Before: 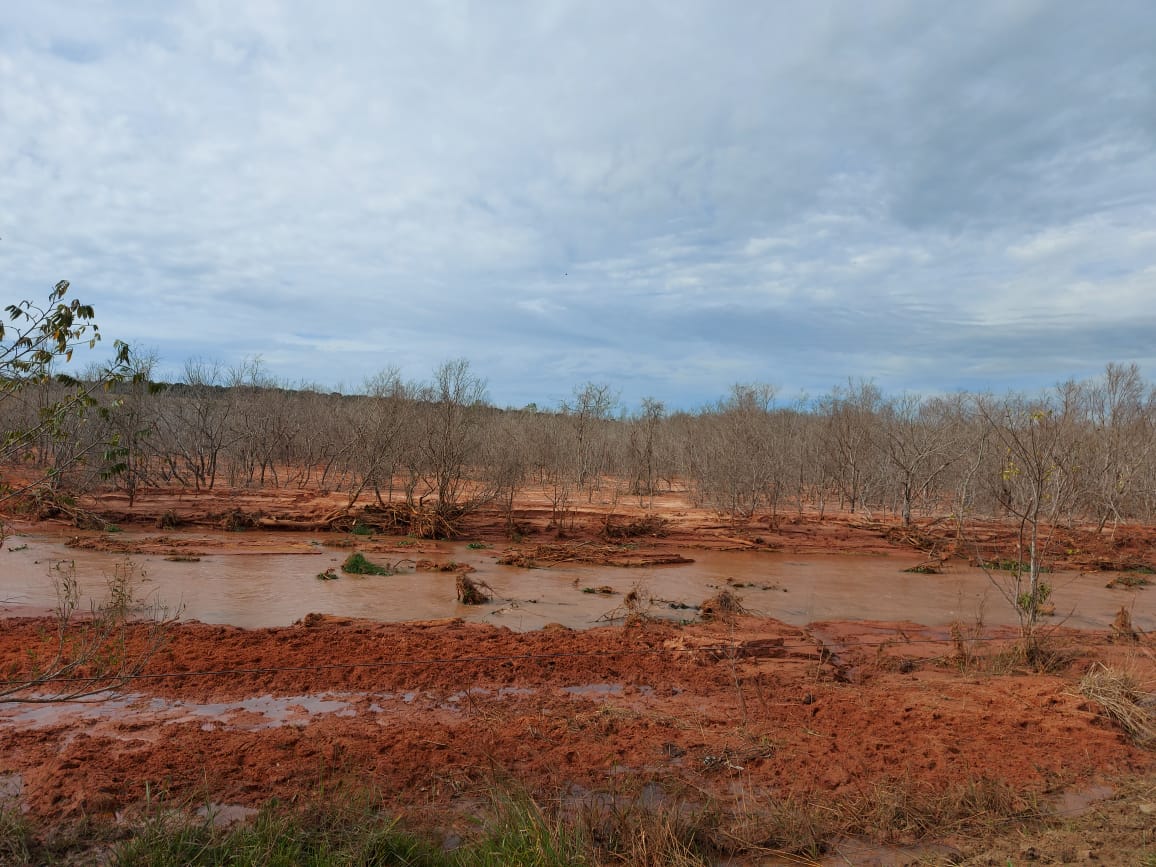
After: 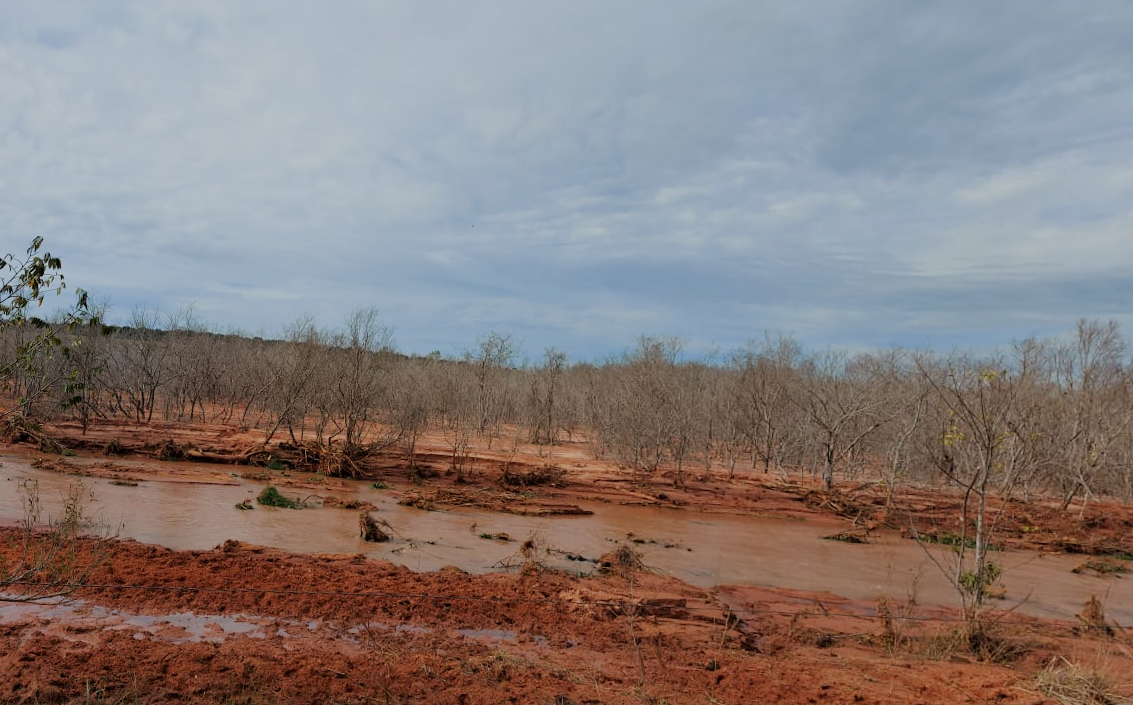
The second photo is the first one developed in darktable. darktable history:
rotate and perspective: rotation 1.69°, lens shift (vertical) -0.023, lens shift (horizontal) -0.291, crop left 0.025, crop right 0.988, crop top 0.092, crop bottom 0.842
crop and rotate: top 0%, bottom 5.097%
filmic rgb: black relative exposure -7.32 EV, white relative exposure 5.09 EV, hardness 3.2
